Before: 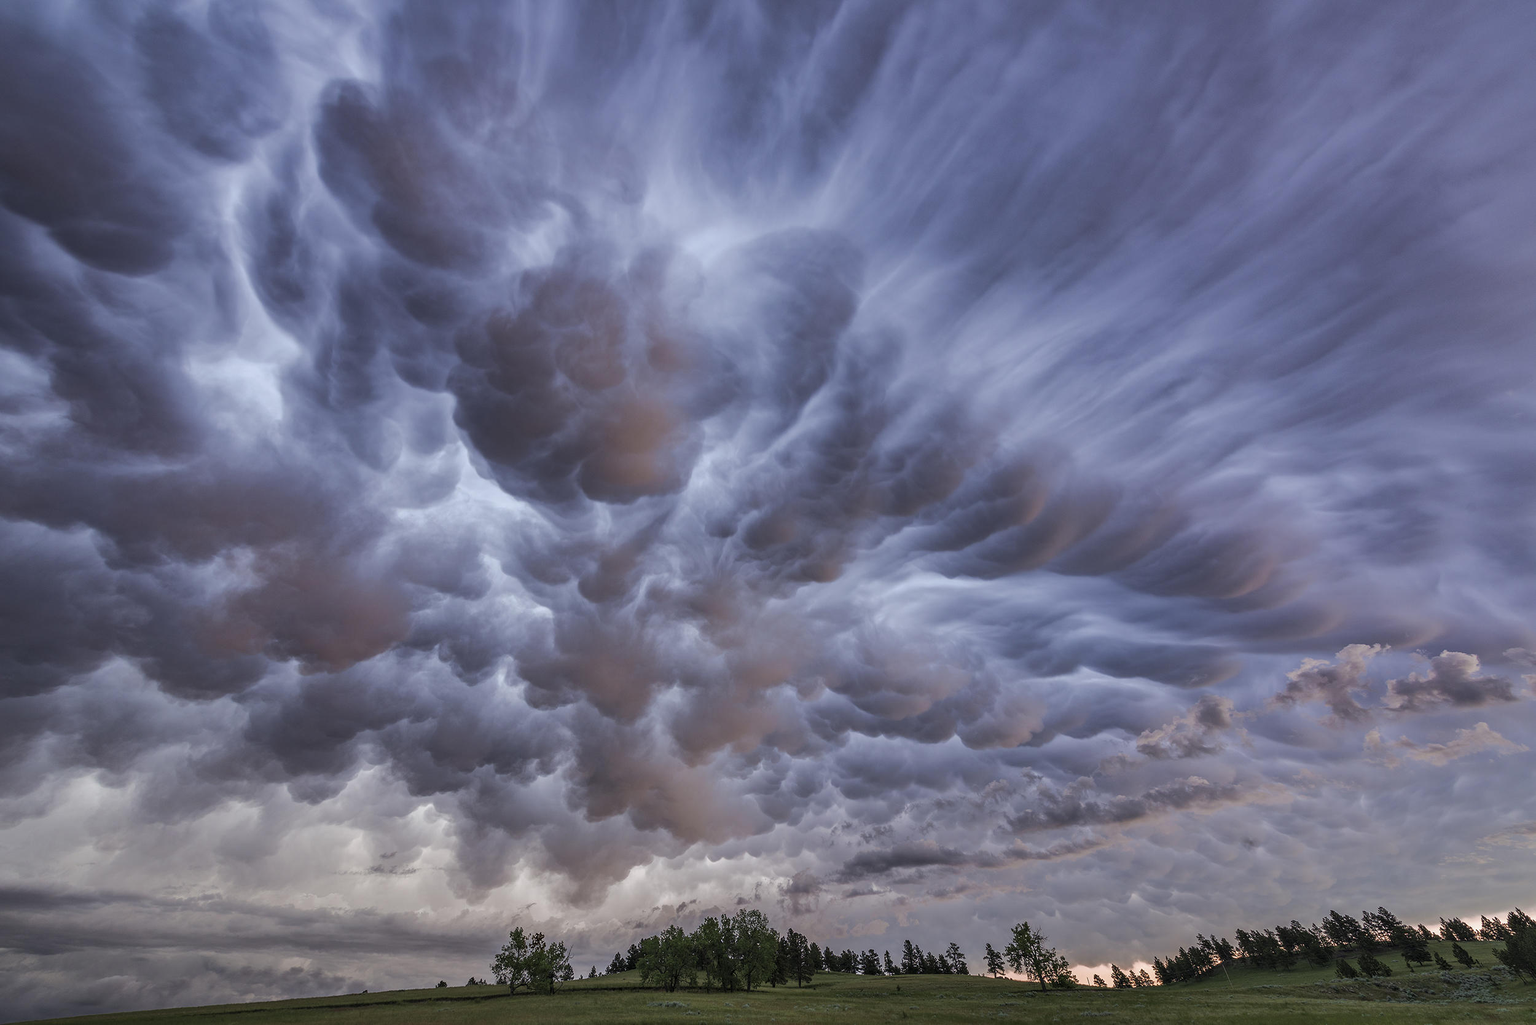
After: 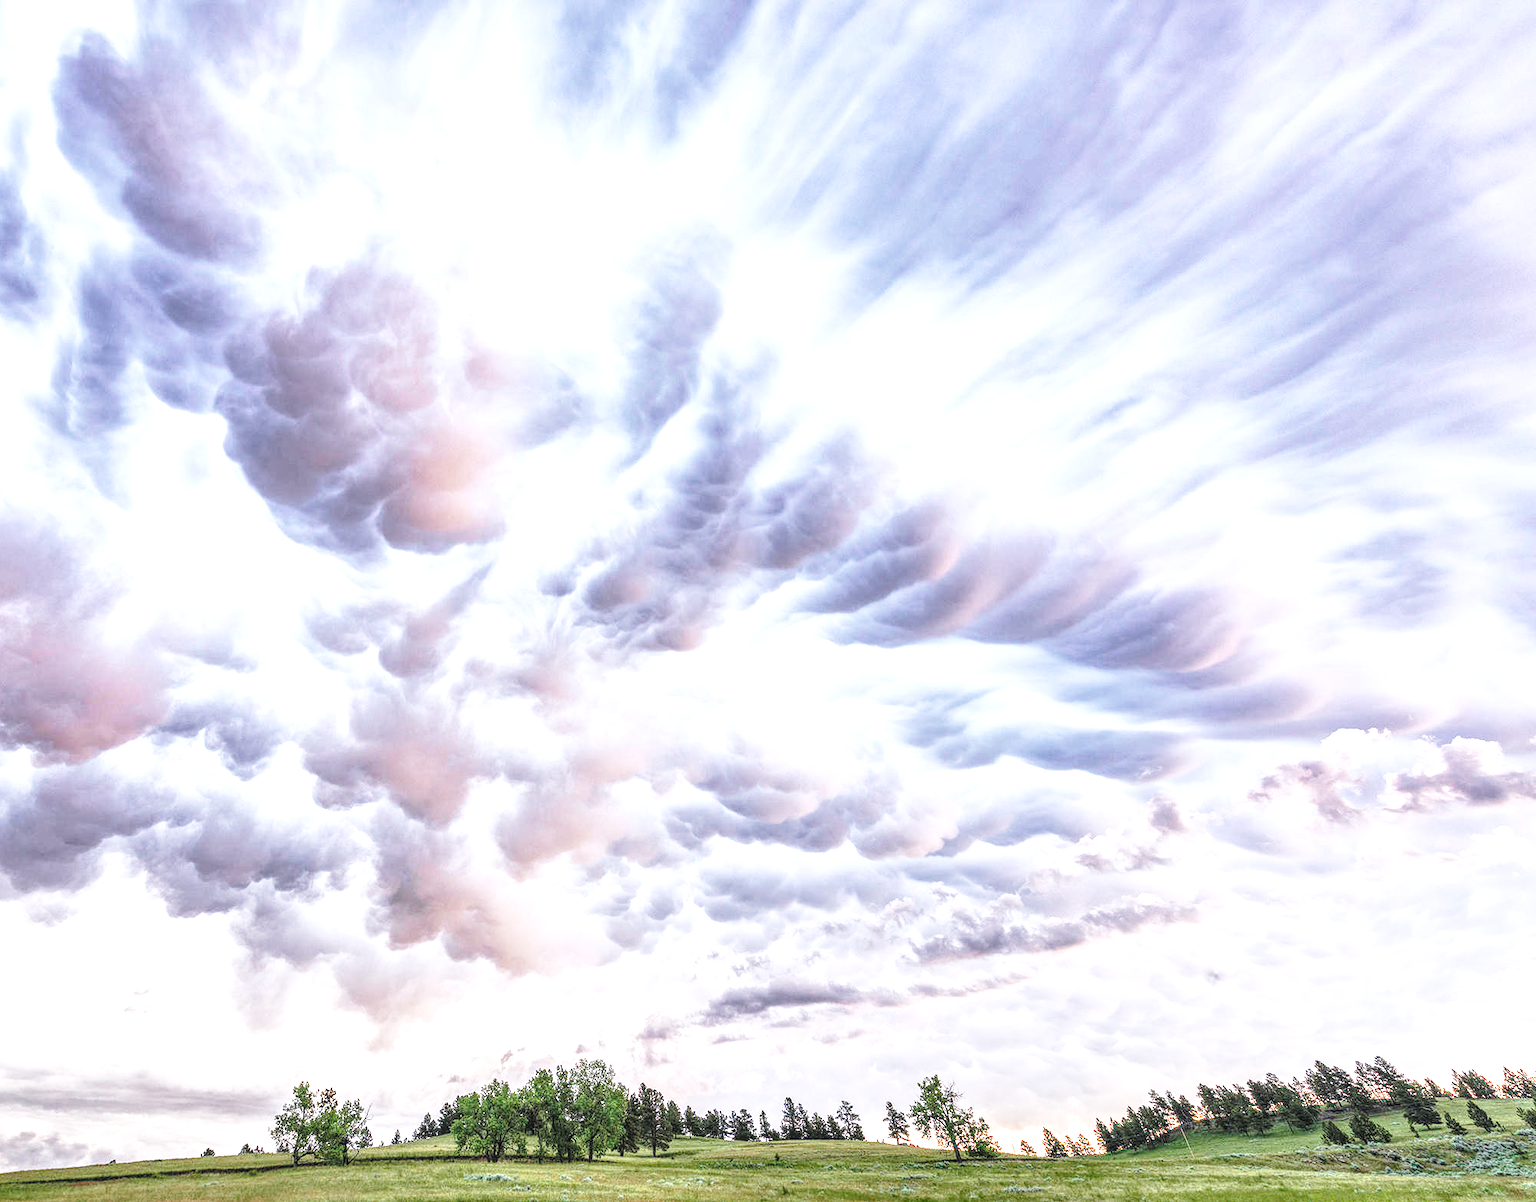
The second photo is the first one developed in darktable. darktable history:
crop and rotate: left 17.959%, top 5.771%, right 1.742%
local contrast: highlights 74%, shadows 55%, detail 176%, midtone range 0.207
exposure: black level correction 0.001, exposure 1.84 EV, compensate highlight preservation false
base curve: curves: ch0 [(0, 0) (0.028, 0.03) (0.121, 0.232) (0.46, 0.748) (0.859, 0.968) (1, 1)], preserve colors none
